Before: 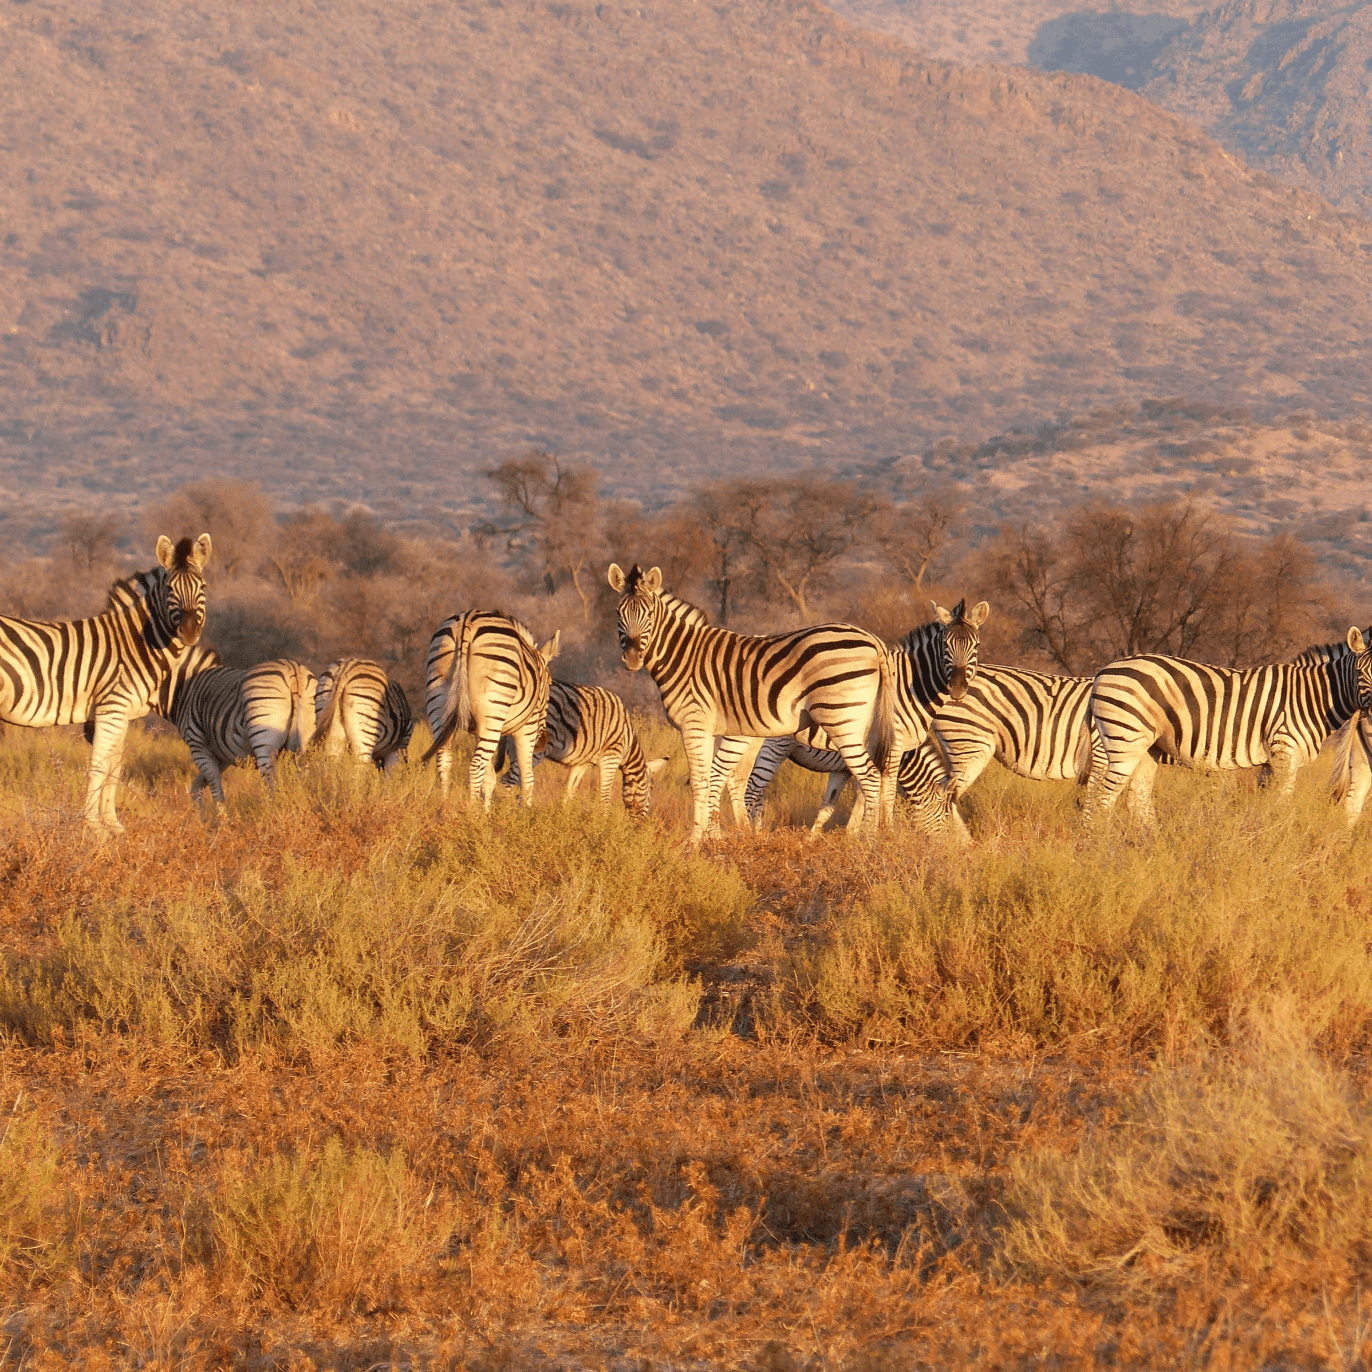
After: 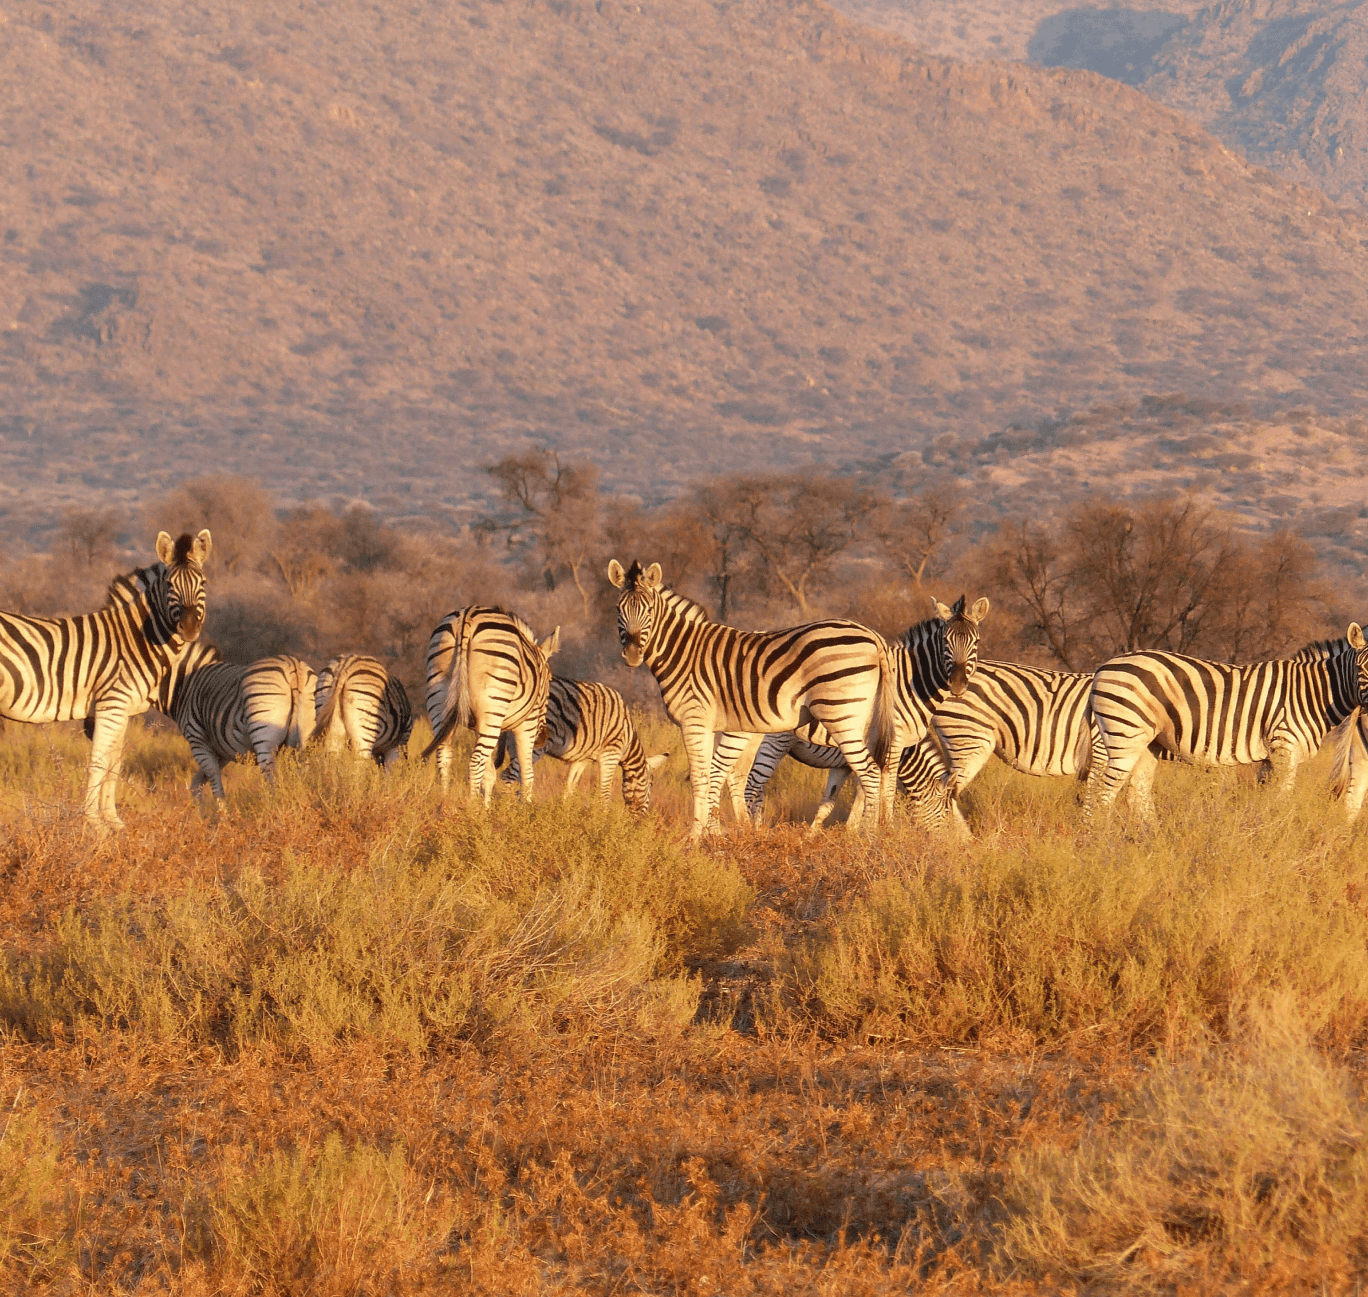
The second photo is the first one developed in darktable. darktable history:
crop: top 0.343%, right 0.264%, bottom 5.058%
